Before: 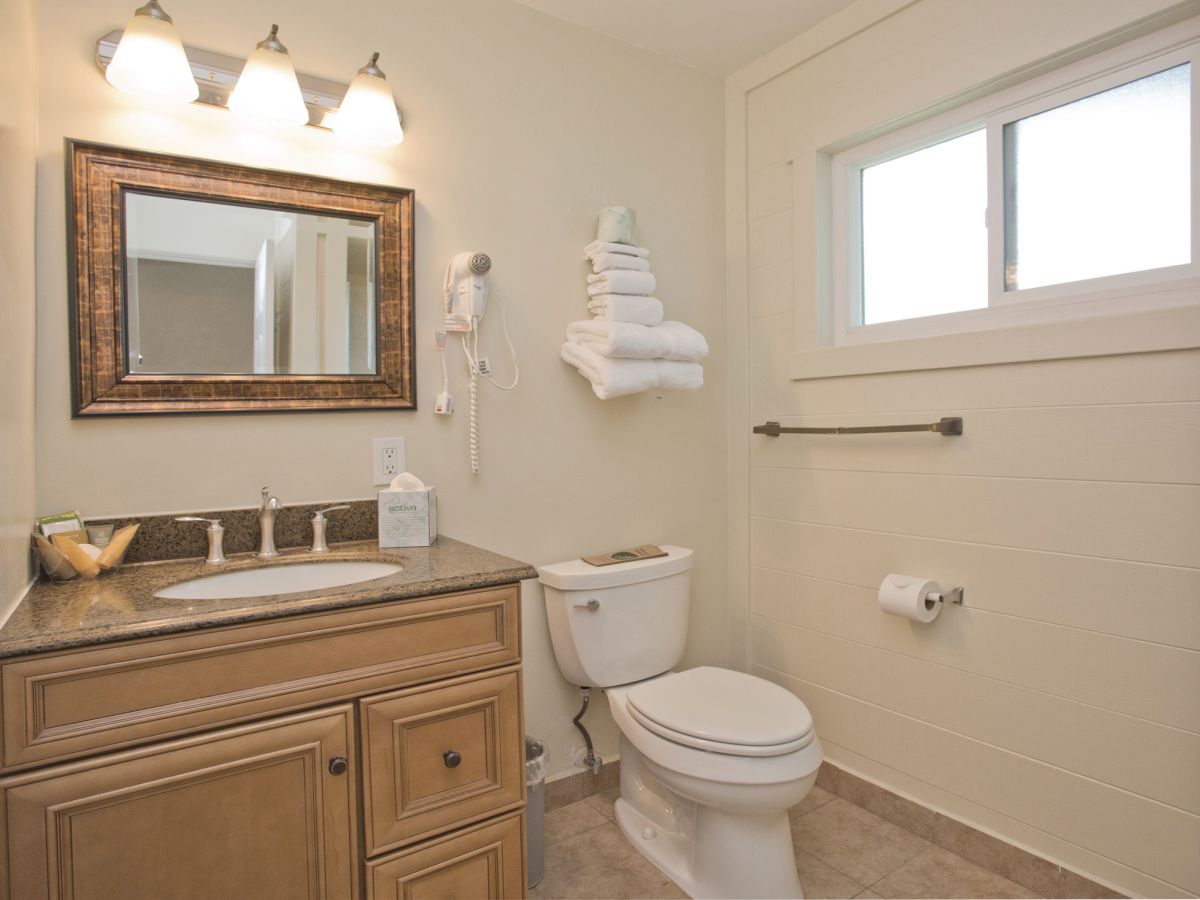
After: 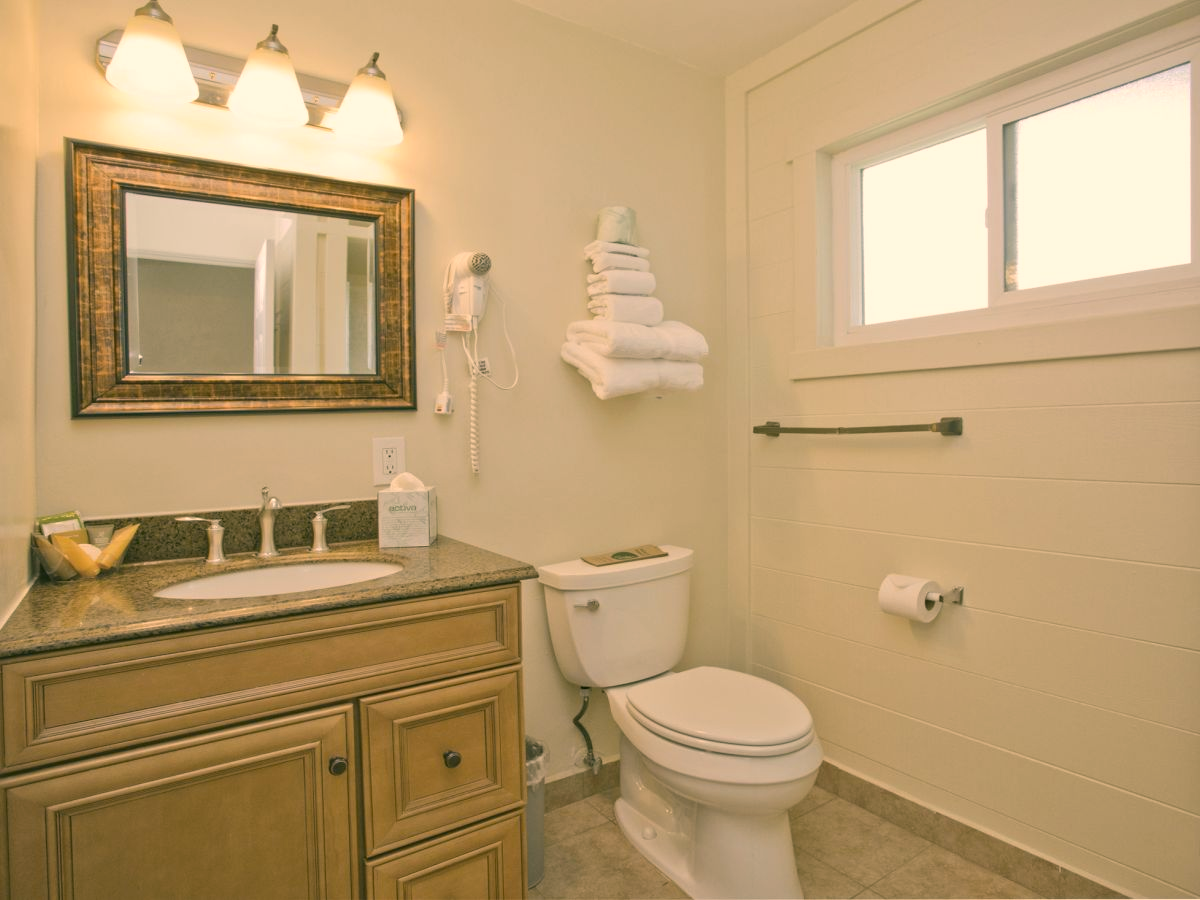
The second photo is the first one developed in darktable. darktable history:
white balance: red 1.05, blue 1.072
exposure: exposure -0.021 EV, compensate highlight preservation false
color correction: highlights a* 5.3, highlights b* 24.26, shadows a* -15.58, shadows b* 4.02
